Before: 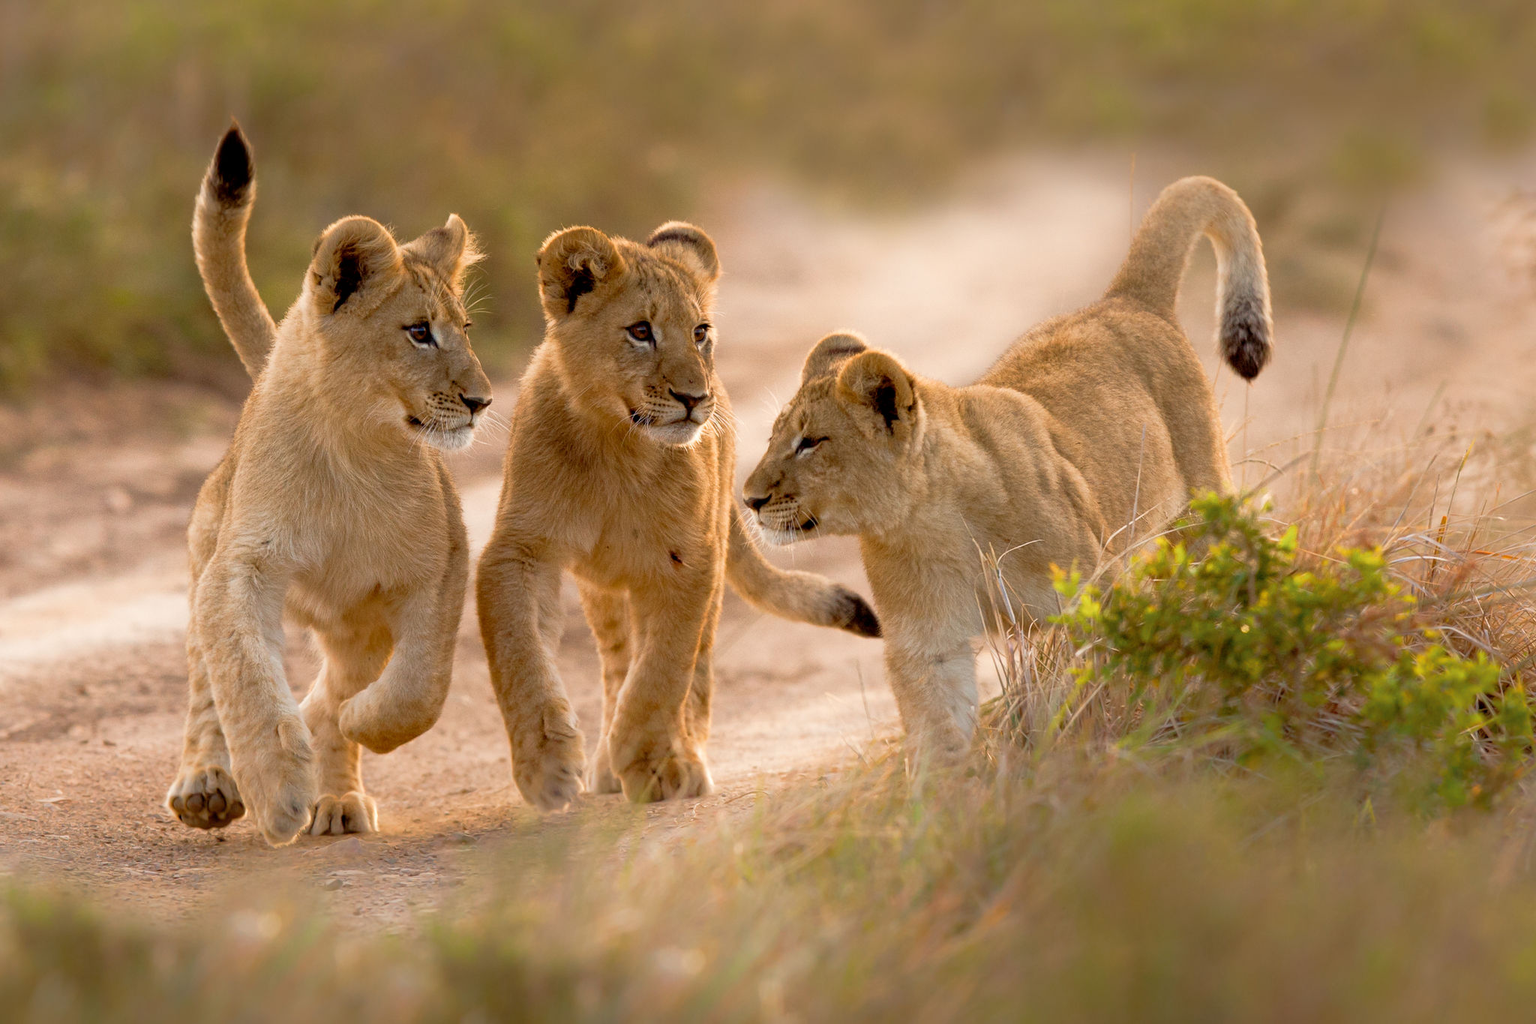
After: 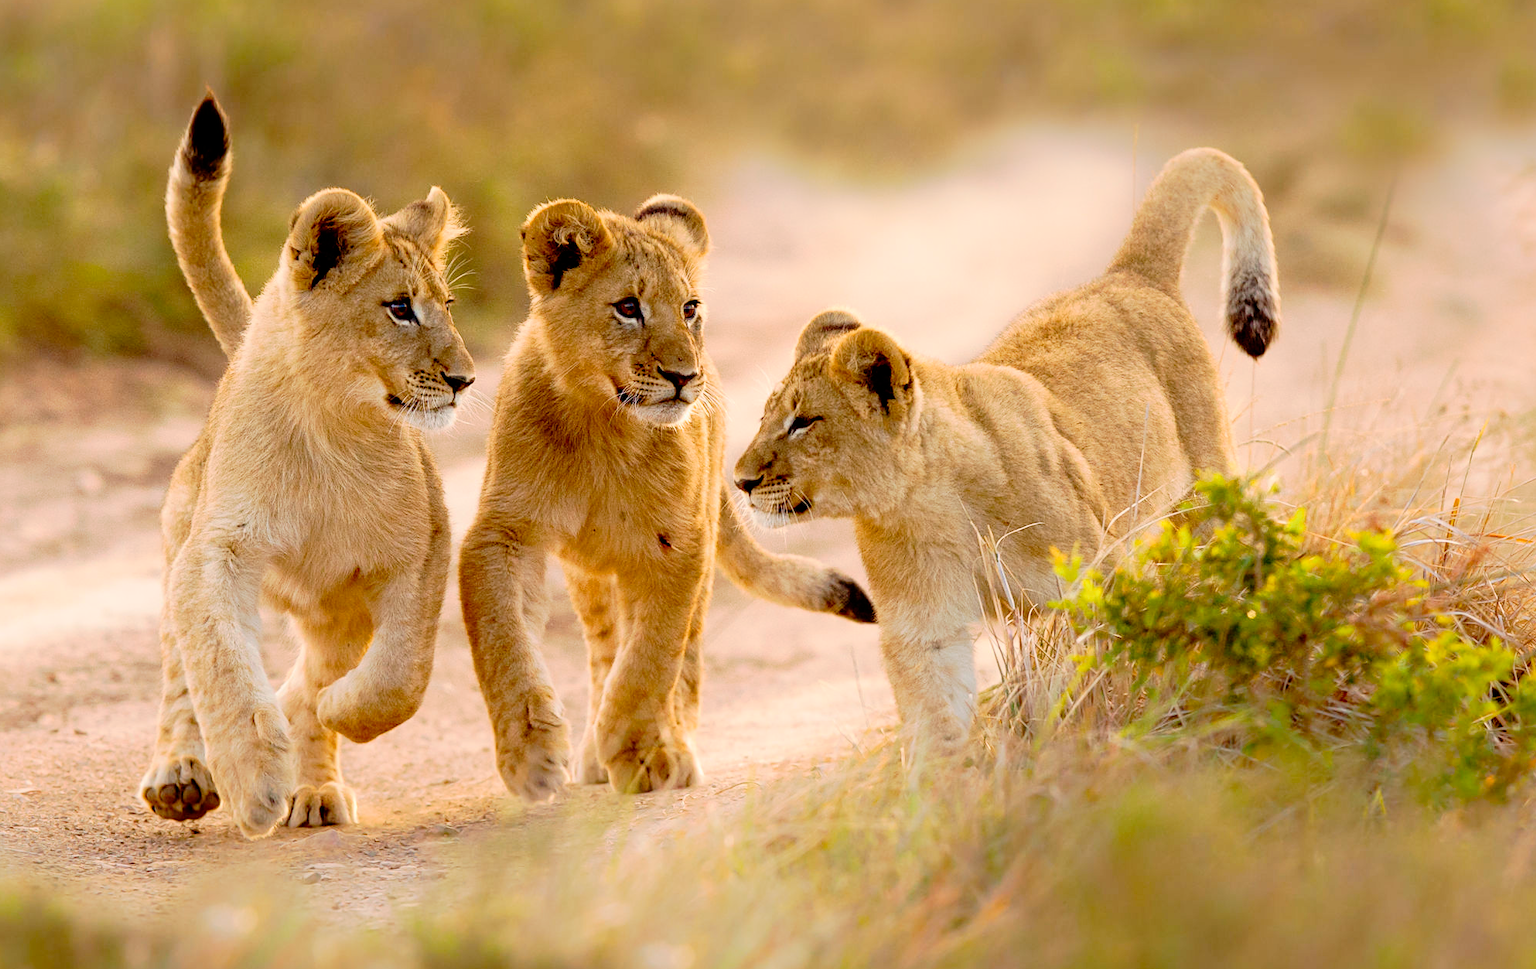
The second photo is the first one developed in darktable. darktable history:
exposure: exposure -0.154 EV, compensate highlight preservation false
contrast brightness saturation: contrast 0.204, brightness 0.158, saturation 0.225
crop: left 2.056%, top 3.275%, right 0.94%, bottom 4.87%
sharpen: amount 0.21
tone curve: curves: ch0 [(0.003, 0) (0.066, 0.017) (0.163, 0.09) (0.264, 0.238) (0.395, 0.421) (0.517, 0.56) (0.688, 0.743) (0.791, 0.814) (1, 1)]; ch1 [(0, 0) (0.164, 0.115) (0.337, 0.332) (0.39, 0.398) (0.464, 0.461) (0.501, 0.5) (0.507, 0.503) (0.534, 0.537) (0.577, 0.59) (0.652, 0.681) (0.733, 0.749) (0.811, 0.796) (1, 1)]; ch2 [(0, 0) (0.337, 0.382) (0.464, 0.476) (0.501, 0.502) (0.527, 0.54) (0.551, 0.565) (0.6, 0.59) (0.687, 0.675) (1, 1)], preserve colors none
